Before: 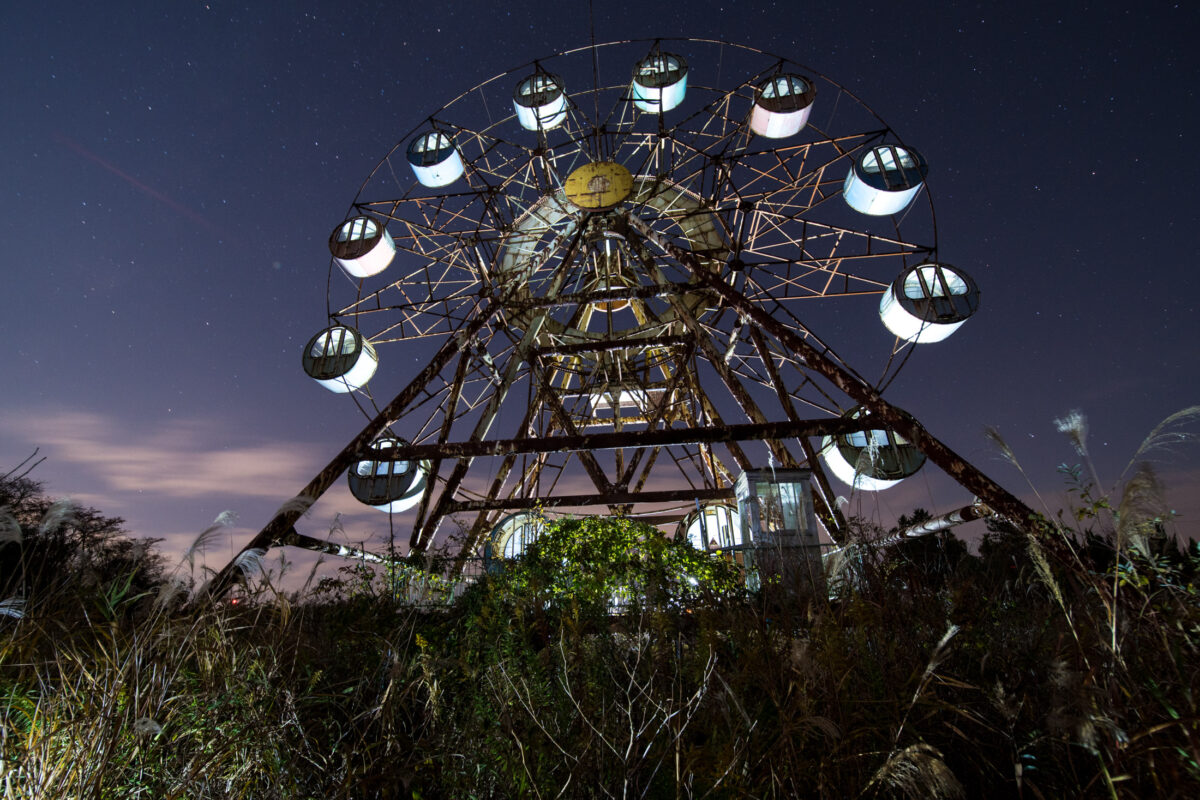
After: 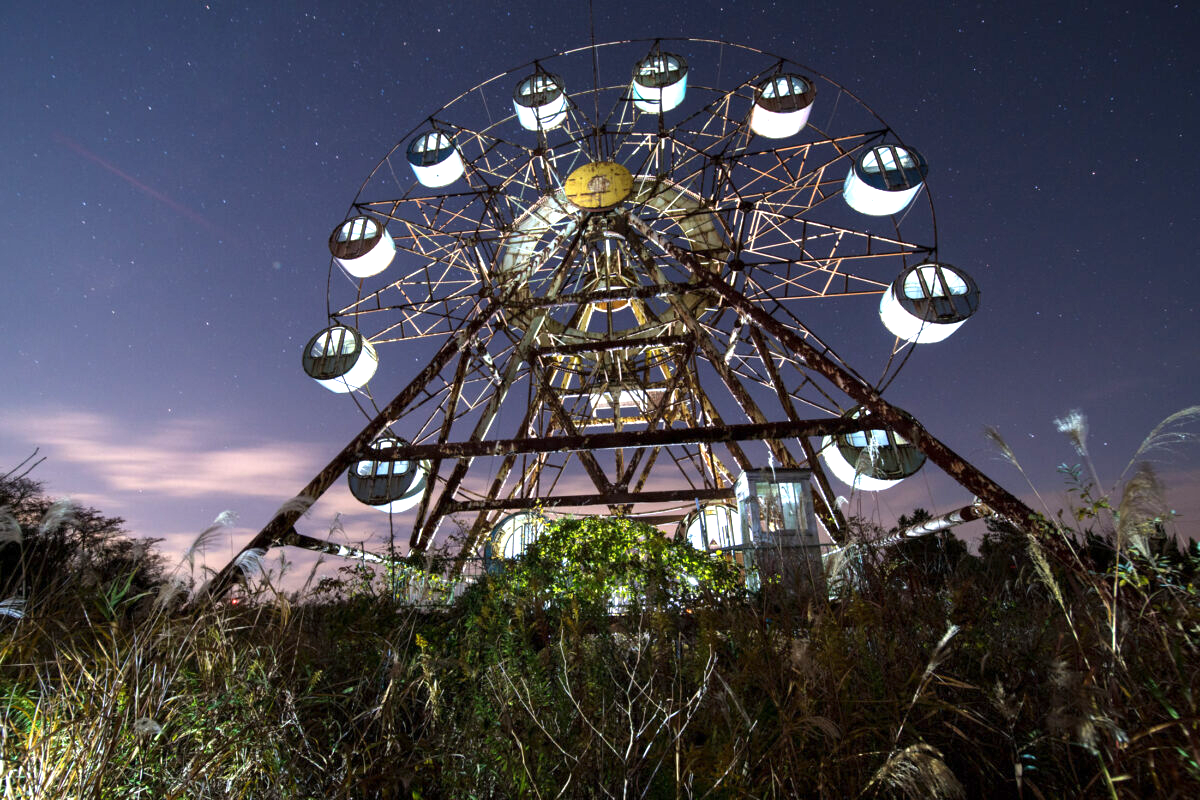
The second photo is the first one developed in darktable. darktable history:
exposure: exposure 1.001 EV, compensate exposure bias true, compensate highlight preservation false
